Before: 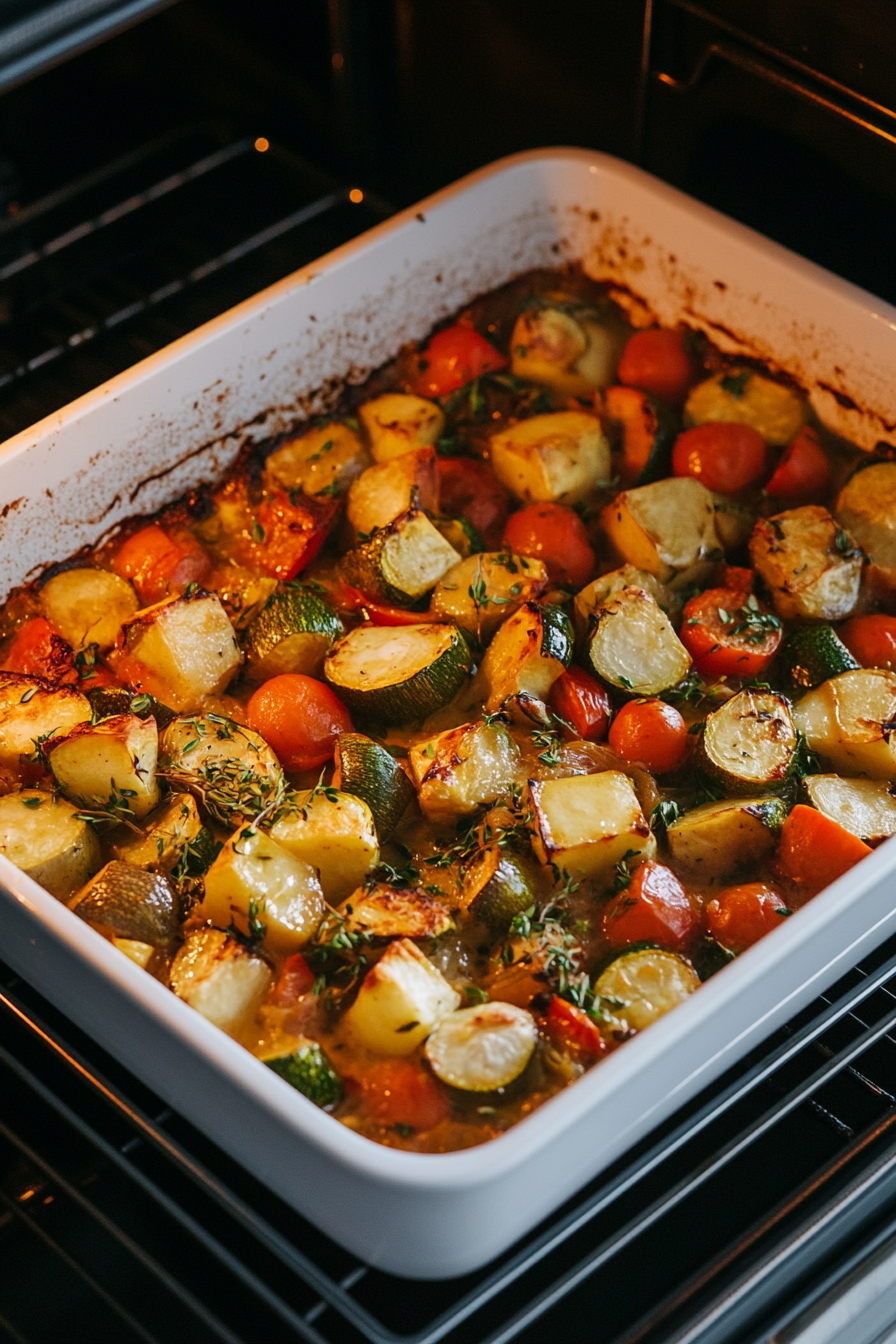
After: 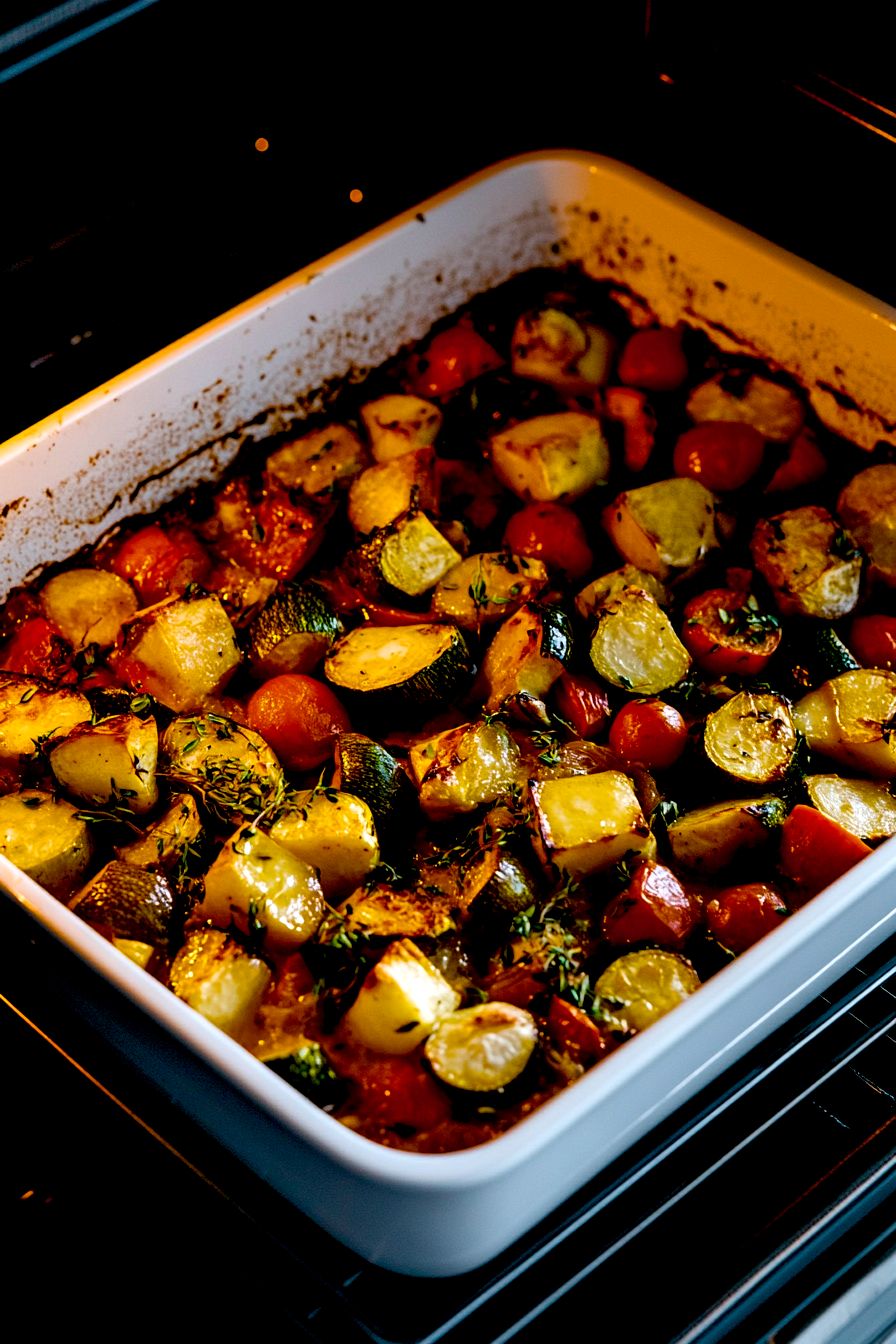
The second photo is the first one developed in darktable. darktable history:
local contrast: highlights 107%, shadows 100%, detail 119%, midtone range 0.2
tone equalizer: -8 EV 0.059 EV
color balance rgb: linear chroma grading › global chroma 25.276%, perceptual saturation grading › global saturation 38.983%, perceptual brilliance grading › global brilliance 15.377%, perceptual brilliance grading › shadows -34.251%
exposure: black level correction 0.044, exposure -0.232 EV, compensate exposure bias true, compensate highlight preservation false
